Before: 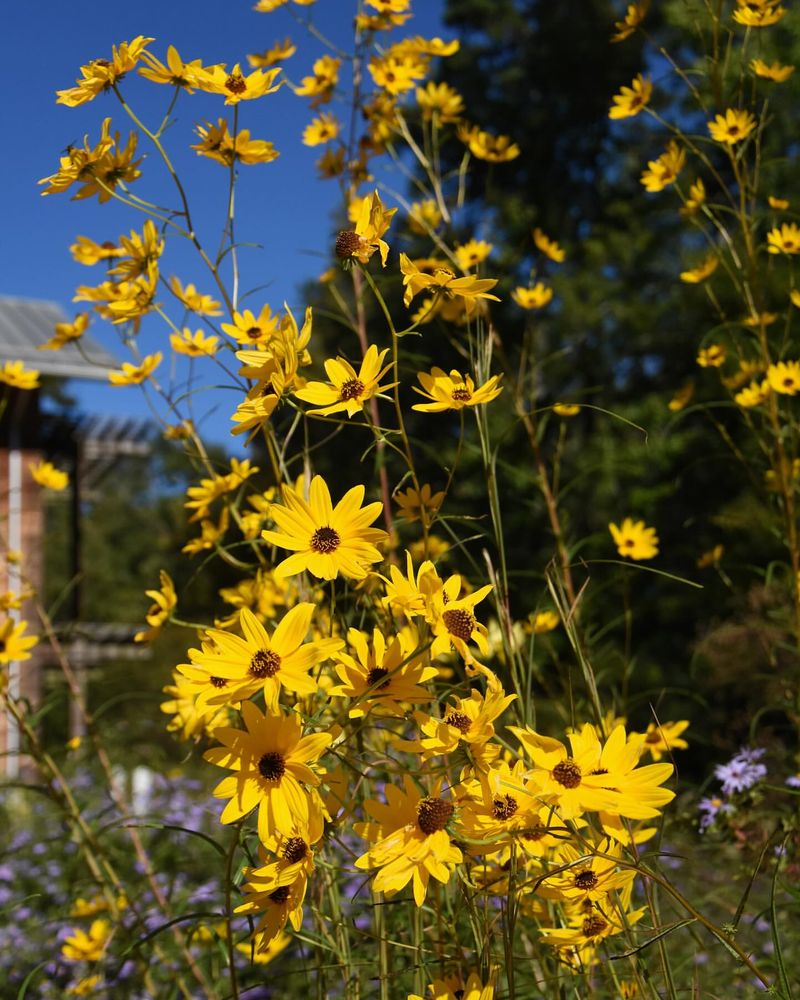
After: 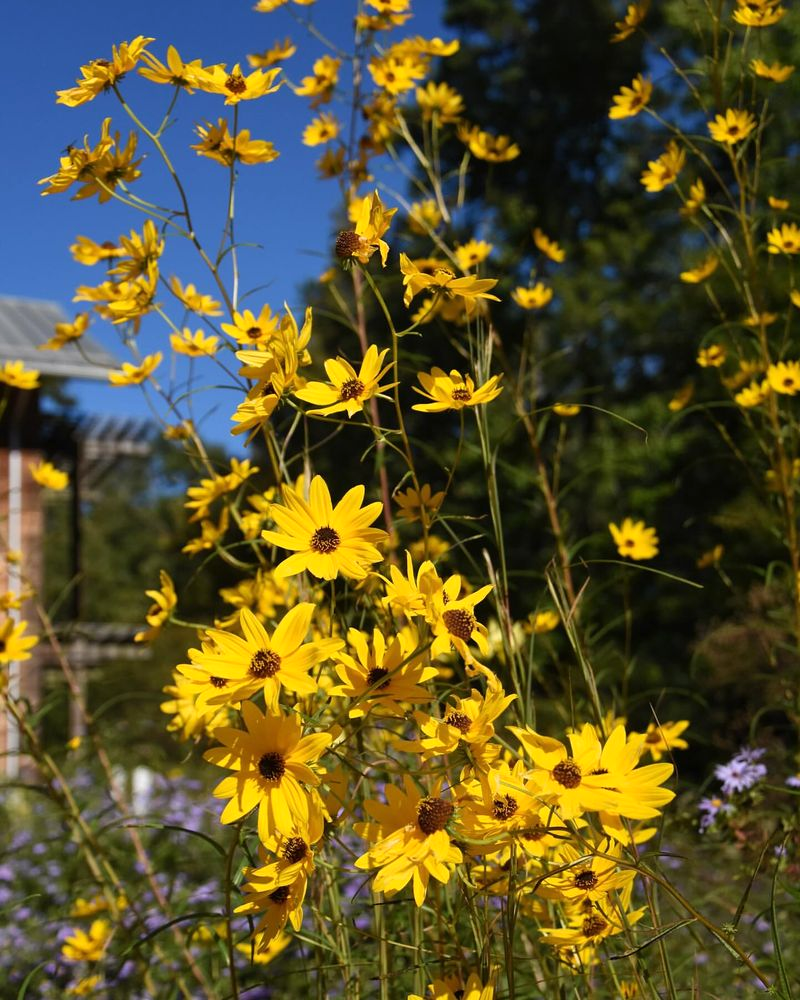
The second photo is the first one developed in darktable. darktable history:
exposure: exposure 0.134 EV, compensate exposure bias true, compensate highlight preservation false
